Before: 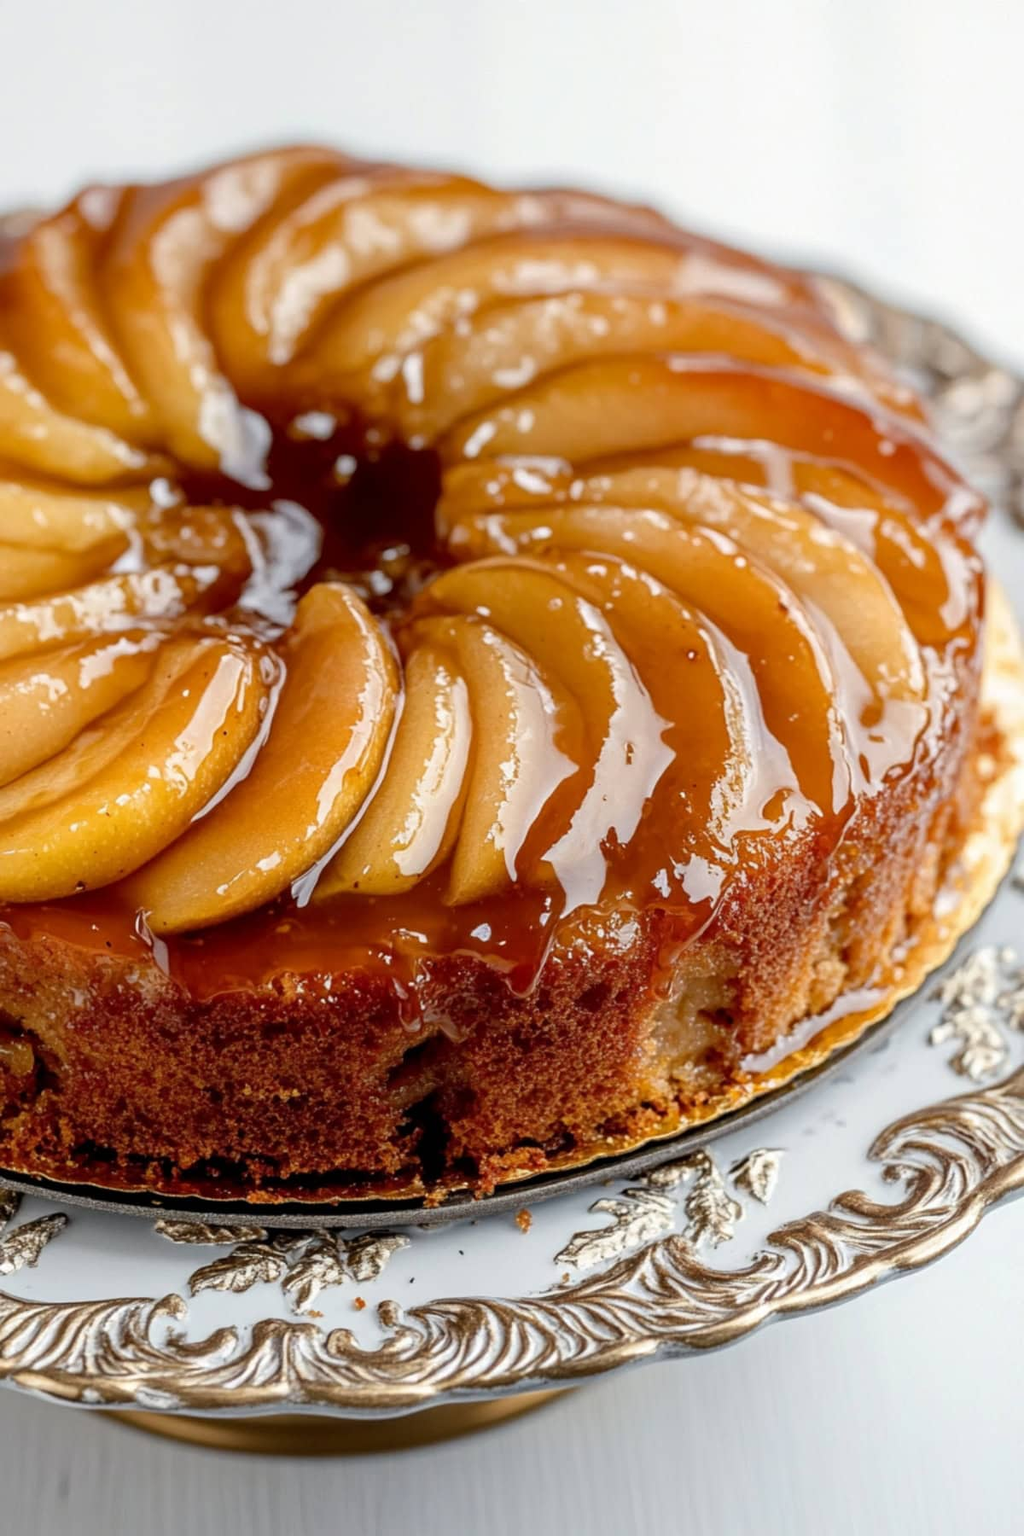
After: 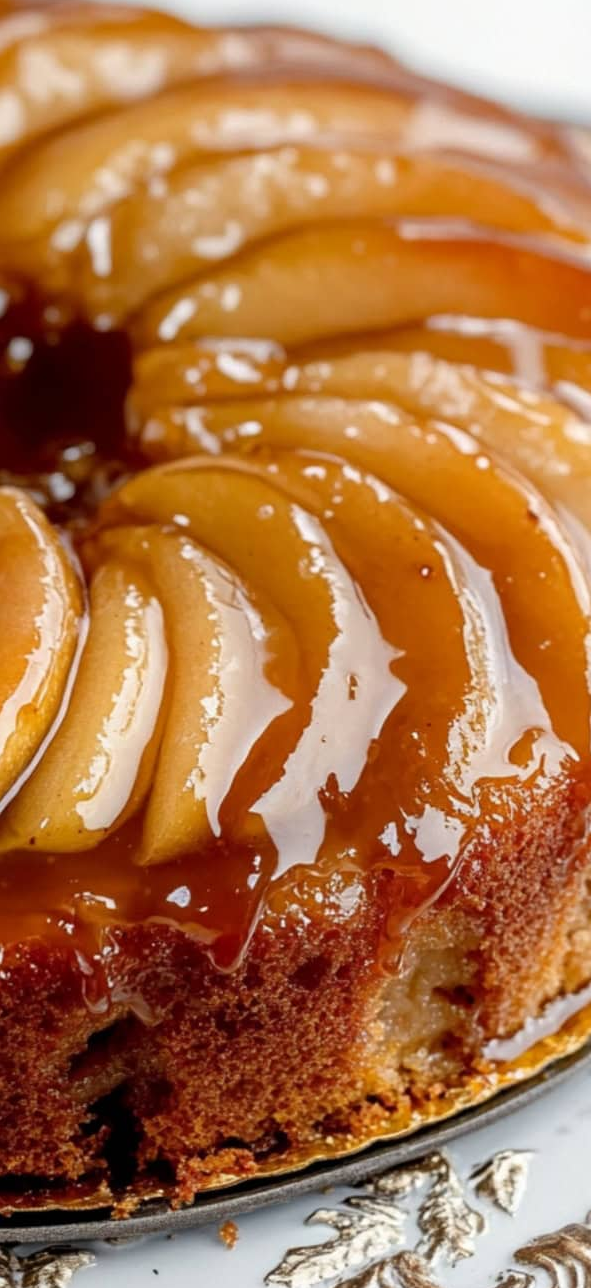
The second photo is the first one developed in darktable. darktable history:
crop: left 32.154%, top 10.936%, right 18.566%, bottom 17.487%
